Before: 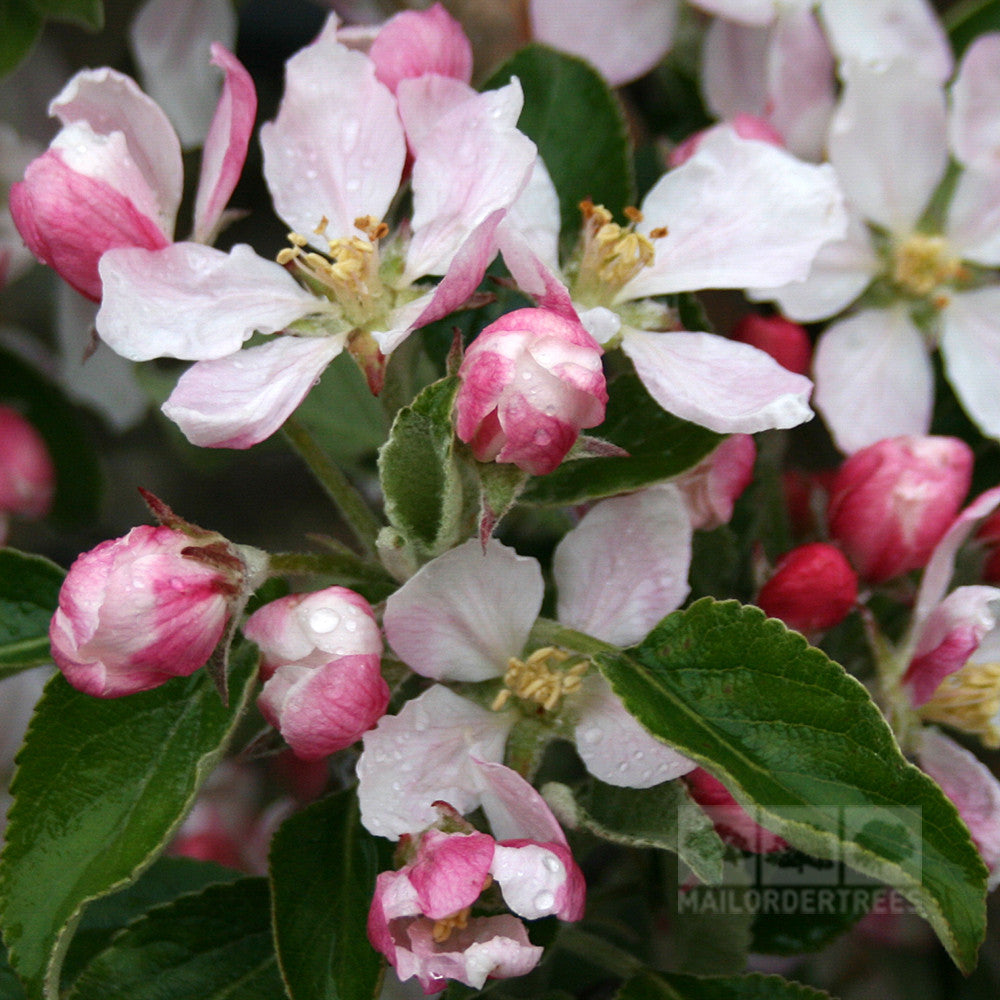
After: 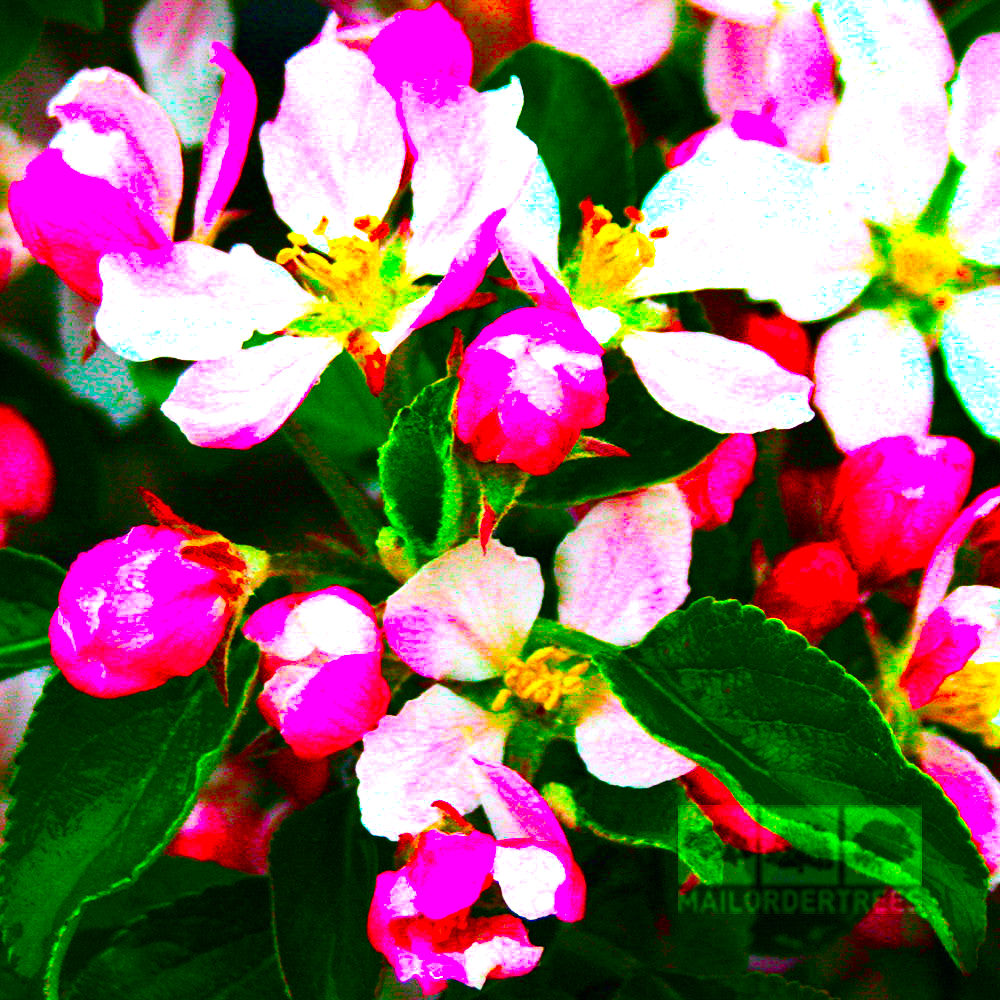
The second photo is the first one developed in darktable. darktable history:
tone curve: curves: ch0 [(0, 0) (0.051, 0.03) (0.096, 0.071) (0.243, 0.246) (0.461, 0.515) (0.605, 0.692) (0.761, 0.85) (0.881, 0.933) (1, 0.984)]; ch1 [(0, 0) (0.1, 0.038) (0.318, 0.243) (0.431, 0.384) (0.488, 0.475) (0.499, 0.499) (0.534, 0.546) (0.567, 0.592) (0.601, 0.632) (0.734, 0.809) (1, 1)]; ch2 [(0, 0) (0.297, 0.257) (0.414, 0.379) (0.453, 0.45) (0.479, 0.483) (0.504, 0.499) (0.52, 0.519) (0.541, 0.554) (0.614, 0.652) (0.817, 0.874) (1, 1)], color space Lab, independent channels, preserve colors none
color balance rgb: linear chroma grading › shadows 10%, linear chroma grading › highlights 10%, linear chroma grading › global chroma 15%, linear chroma grading › mid-tones 15%, perceptual saturation grading › global saturation 40%, perceptual saturation grading › highlights -25%, perceptual saturation grading › mid-tones 35%, perceptual saturation grading › shadows 35%, perceptual brilliance grading › global brilliance 11.29%, global vibrance 11.29%
tone equalizer: -8 EV -1.08 EV, -7 EV -1.01 EV, -6 EV -0.867 EV, -5 EV -0.578 EV, -3 EV 0.578 EV, -2 EV 0.867 EV, -1 EV 1.01 EV, +0 EV 1.08 EV, edges refinement/feathering 500, mask exposure compensation -1.57 EV, preserve details no
color correction: saturation 3
